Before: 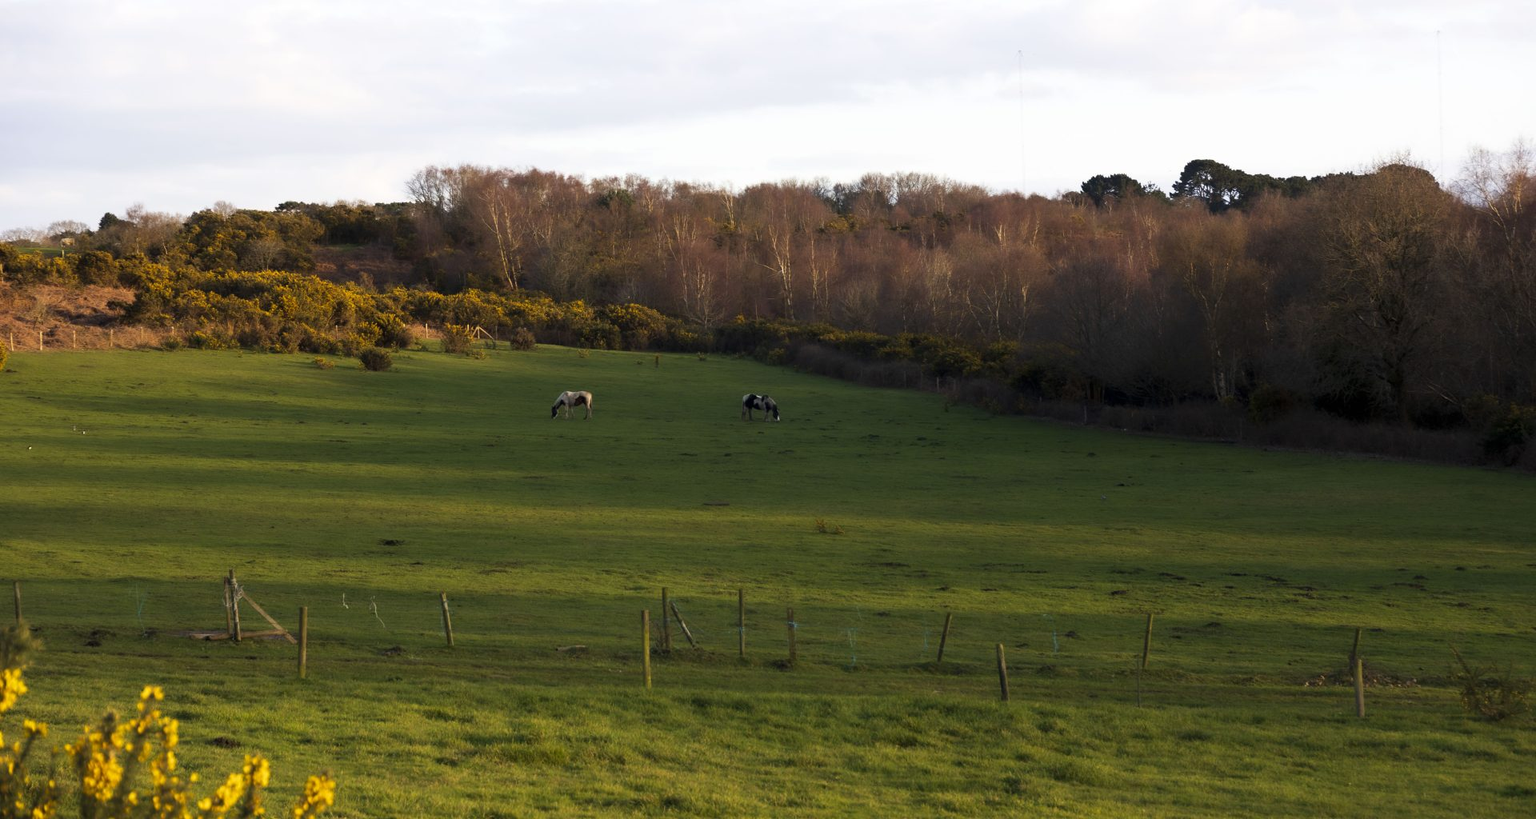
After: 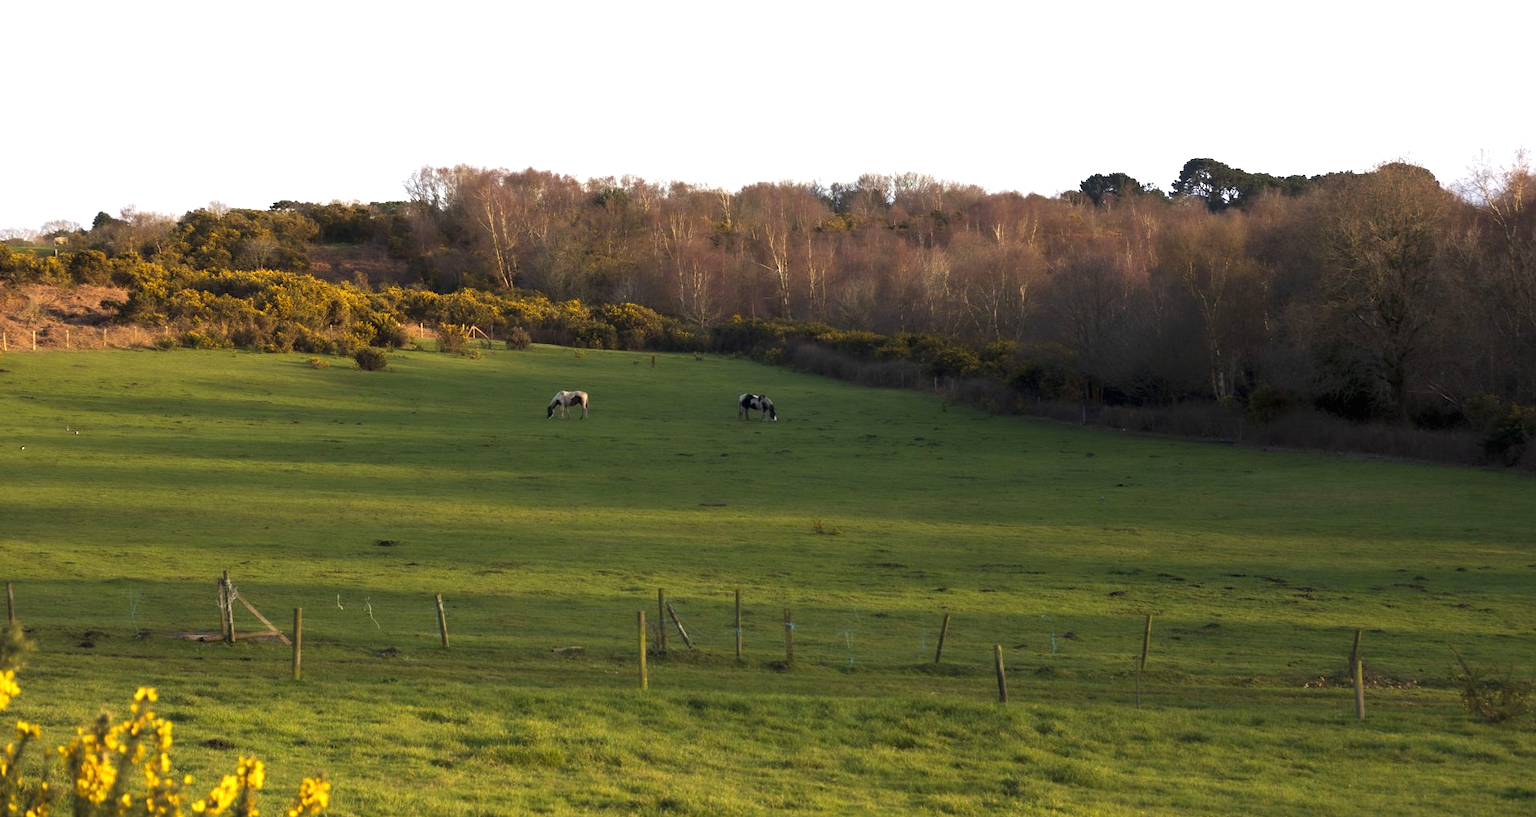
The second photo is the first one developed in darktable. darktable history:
exposure: black level correction 0, exposure 0.598 EV, compensate highlight preservation false
crop and rotate: left 0.502%, top 0.356%, bottom 0.306%
